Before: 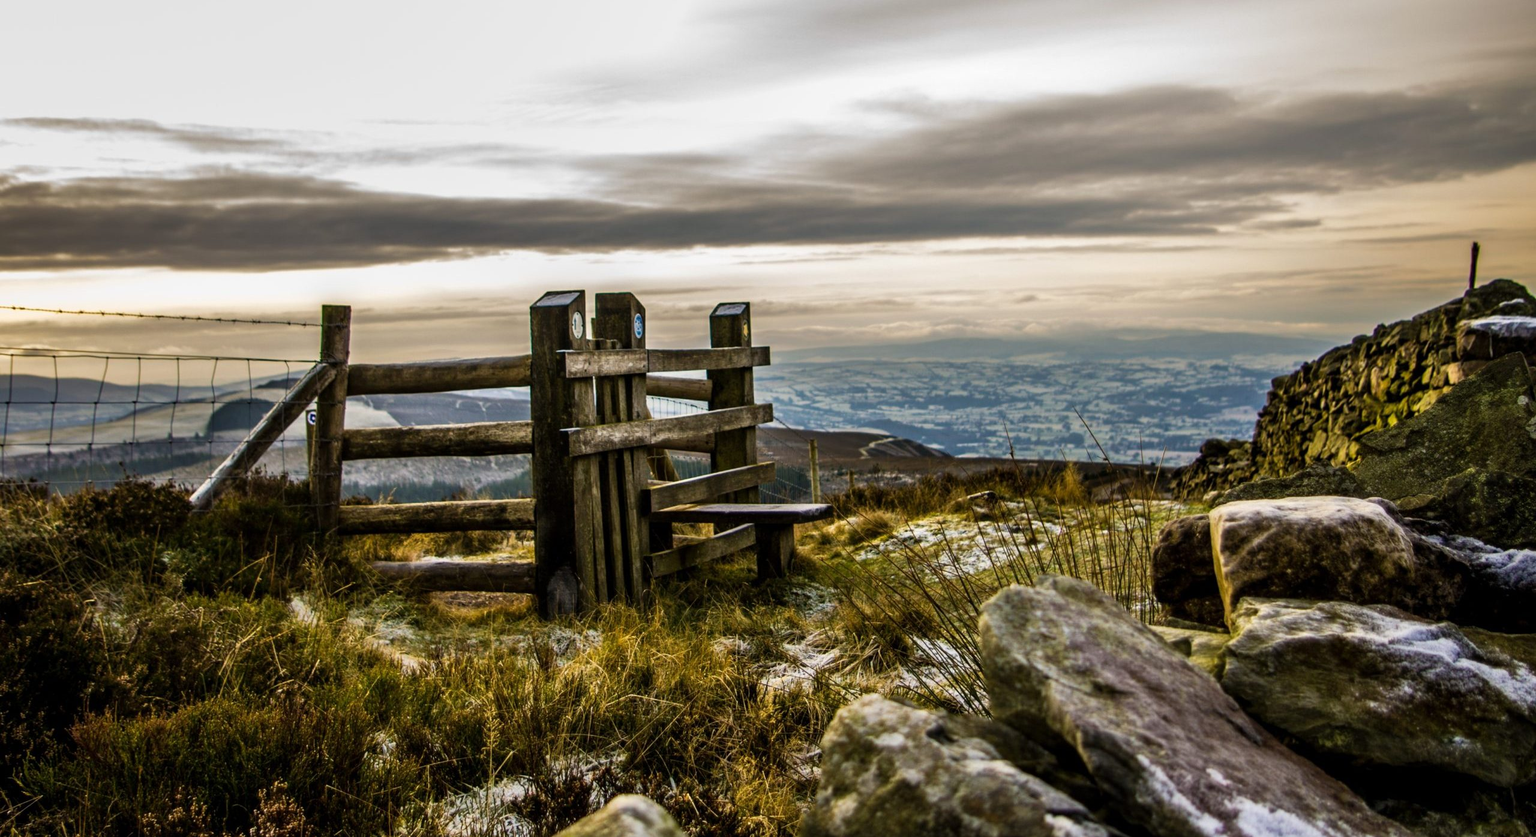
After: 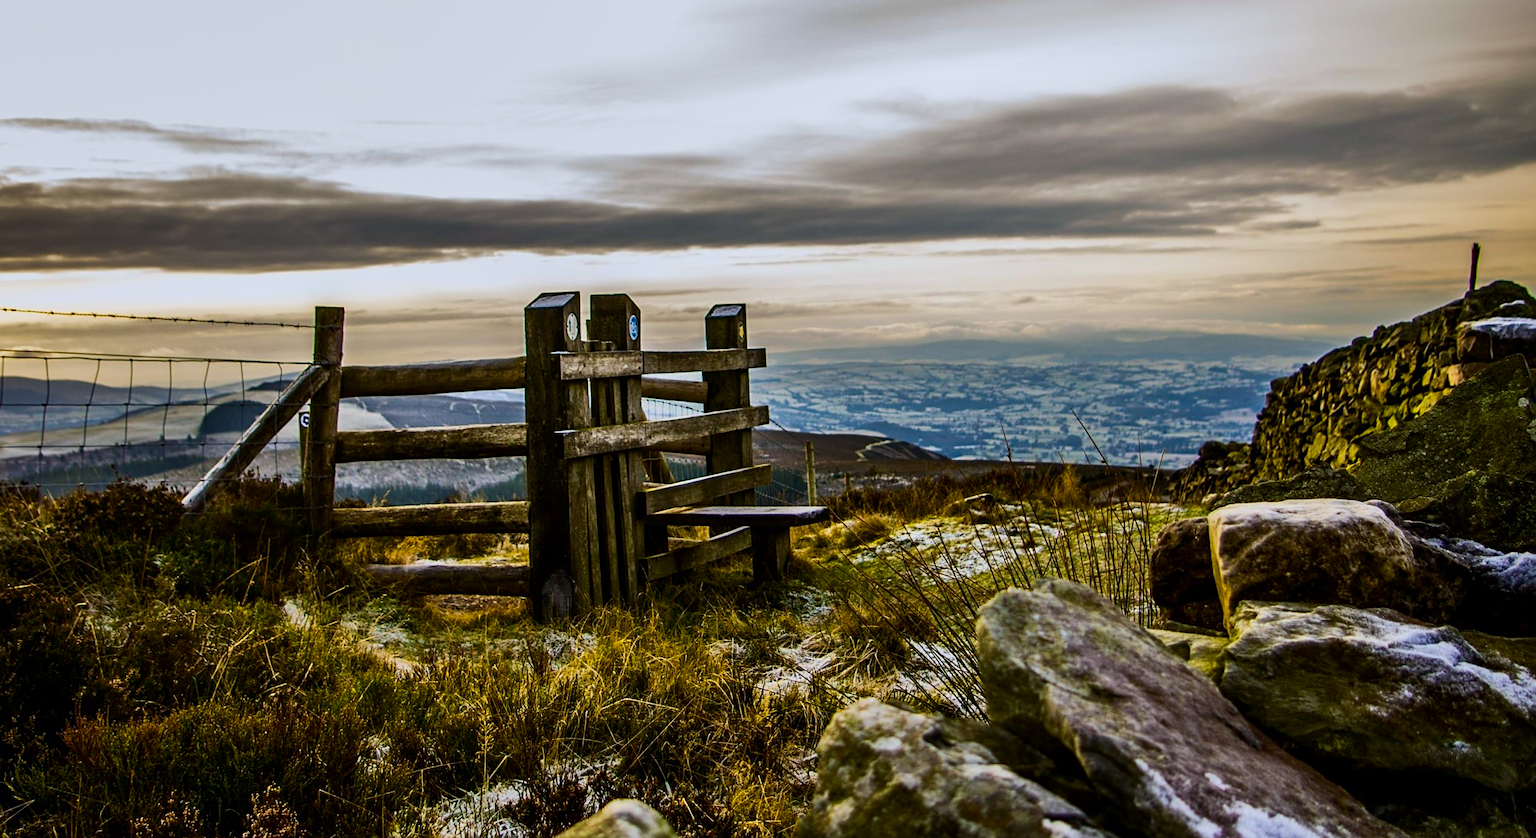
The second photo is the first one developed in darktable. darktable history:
shadows and highlights: radius 121.13, shadows 21.4, white point adjustment -9.72, highlights -14.39, soften with gaussian
white balance: red 0.974, blue 1.044
contrast brightness saturation: contrast 0.18, saturation 0.3
sharpen: on, module defaults
crop and rotate: left 0.614%, top 0.179%, bottom 0.309%
